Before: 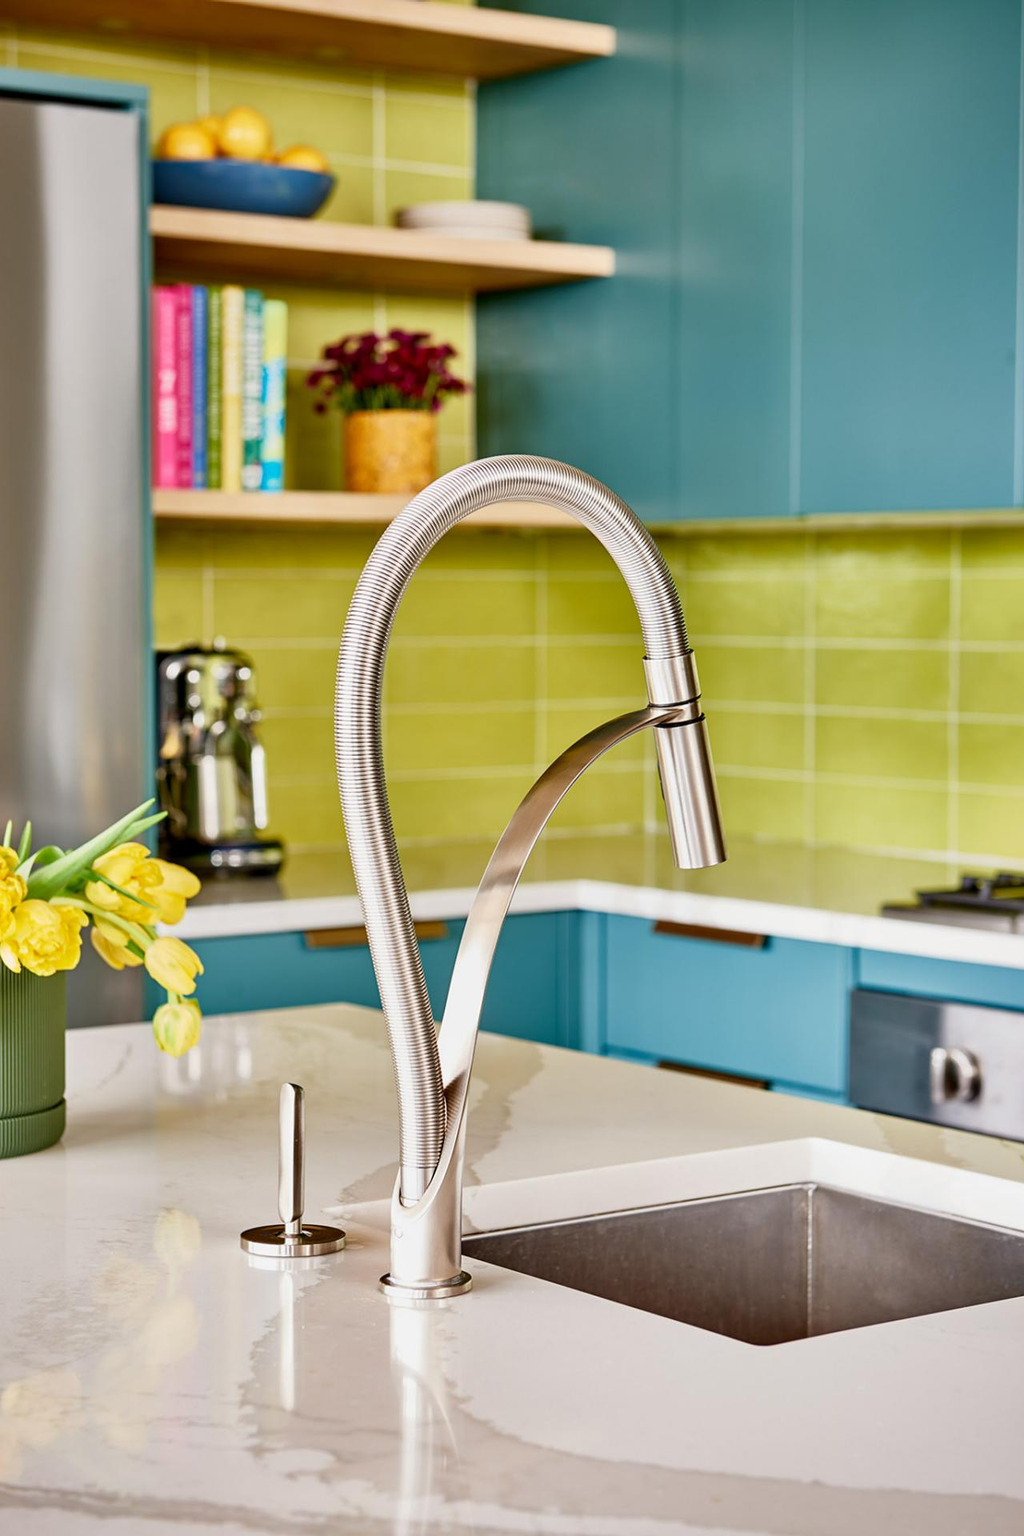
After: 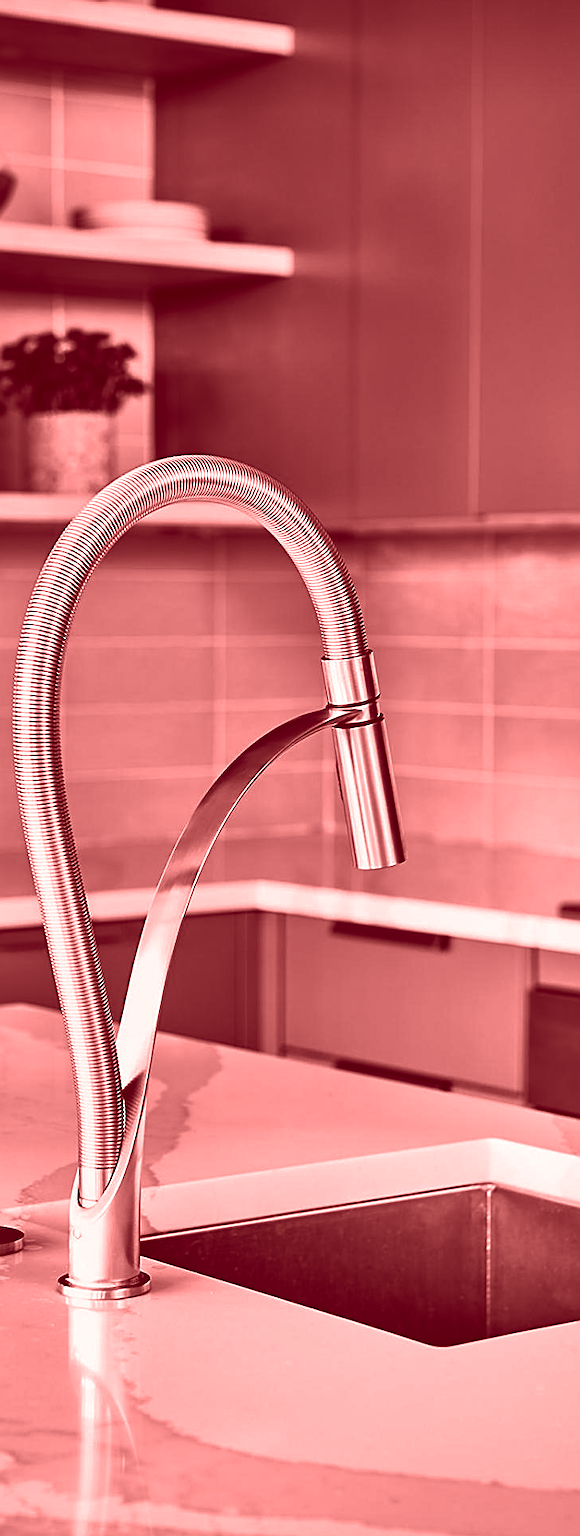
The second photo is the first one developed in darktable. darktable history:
colorize: saturation 60%, source mix 100%
crop: left 31.458%, top 0%, right 11.876%
exposure: black level correction 0.002, exposure 0.15 EV, compensate highlight preservation false
color balance: lift [1.016, 0.983, 1, 1.017], gamma [0.78, 1.018, 1.043, 0.957], gain [0.786, 1.063, 0.937, 1.017], input saturation 118.26%, contrast 13.43%, contrast fulcrum 21.62%, output saturation 82.76%
sharpen: on, module defaults
contrast brightness saturation: brightness -0.25, saturation 0.2
tone equalizer: on, module defaults
